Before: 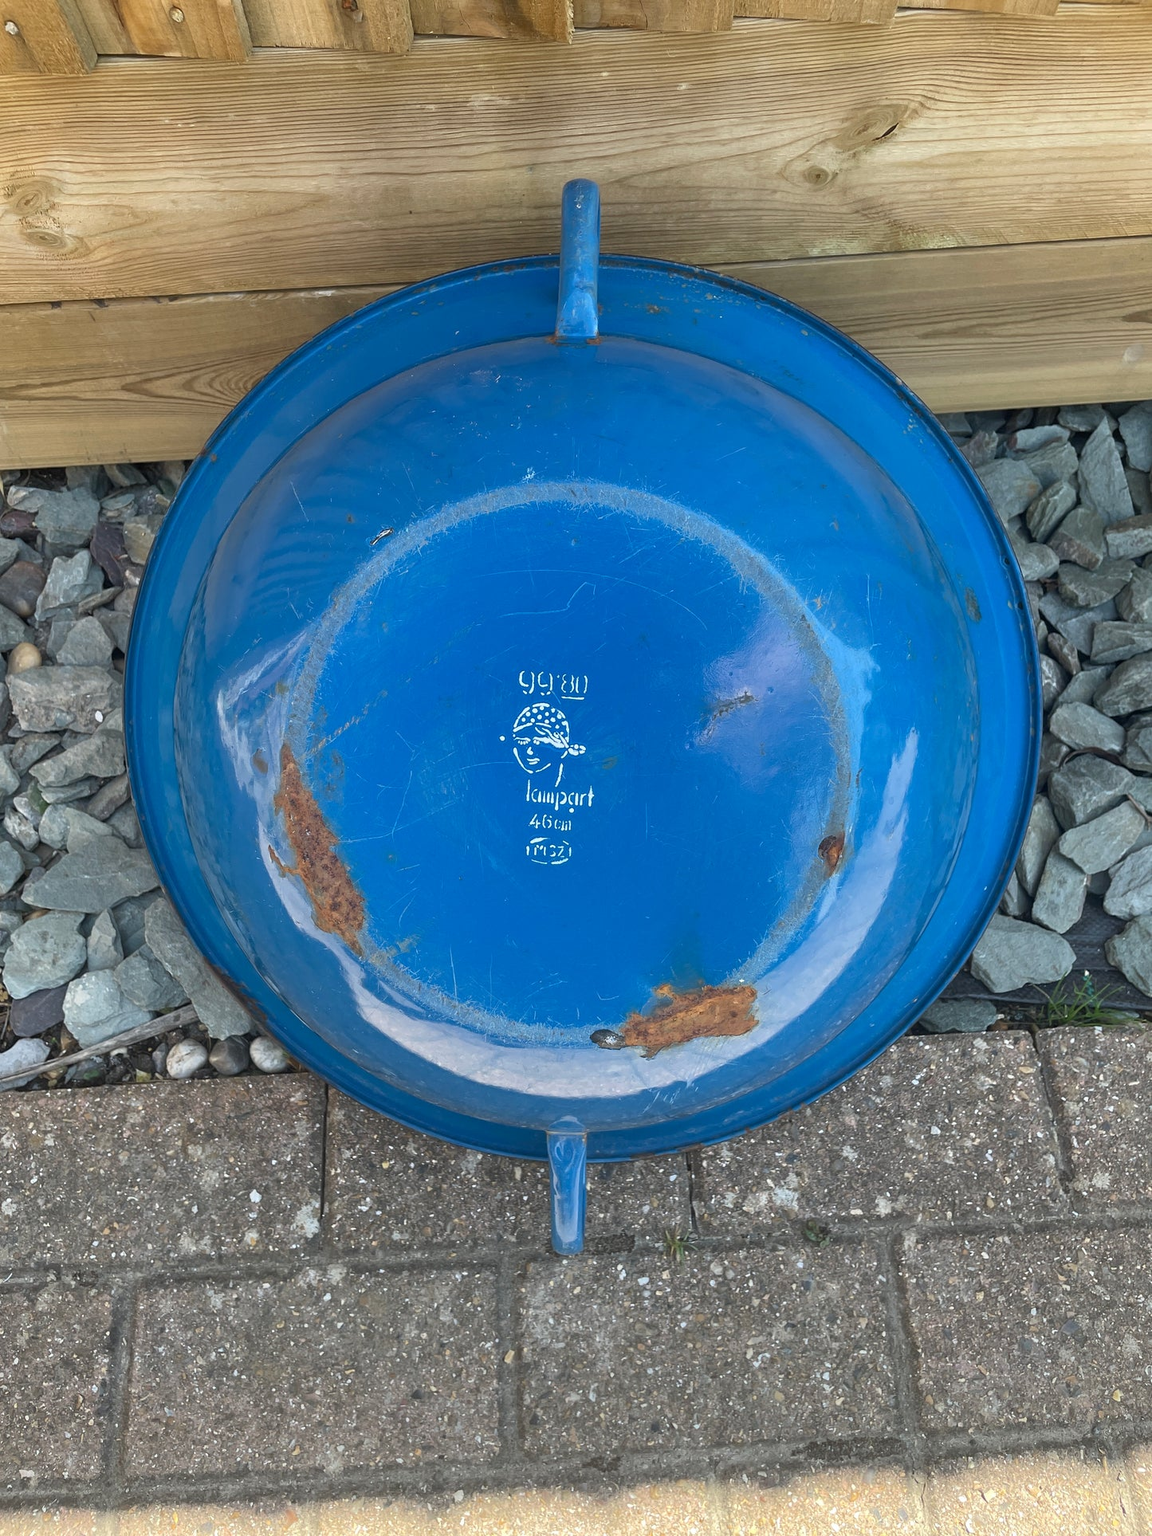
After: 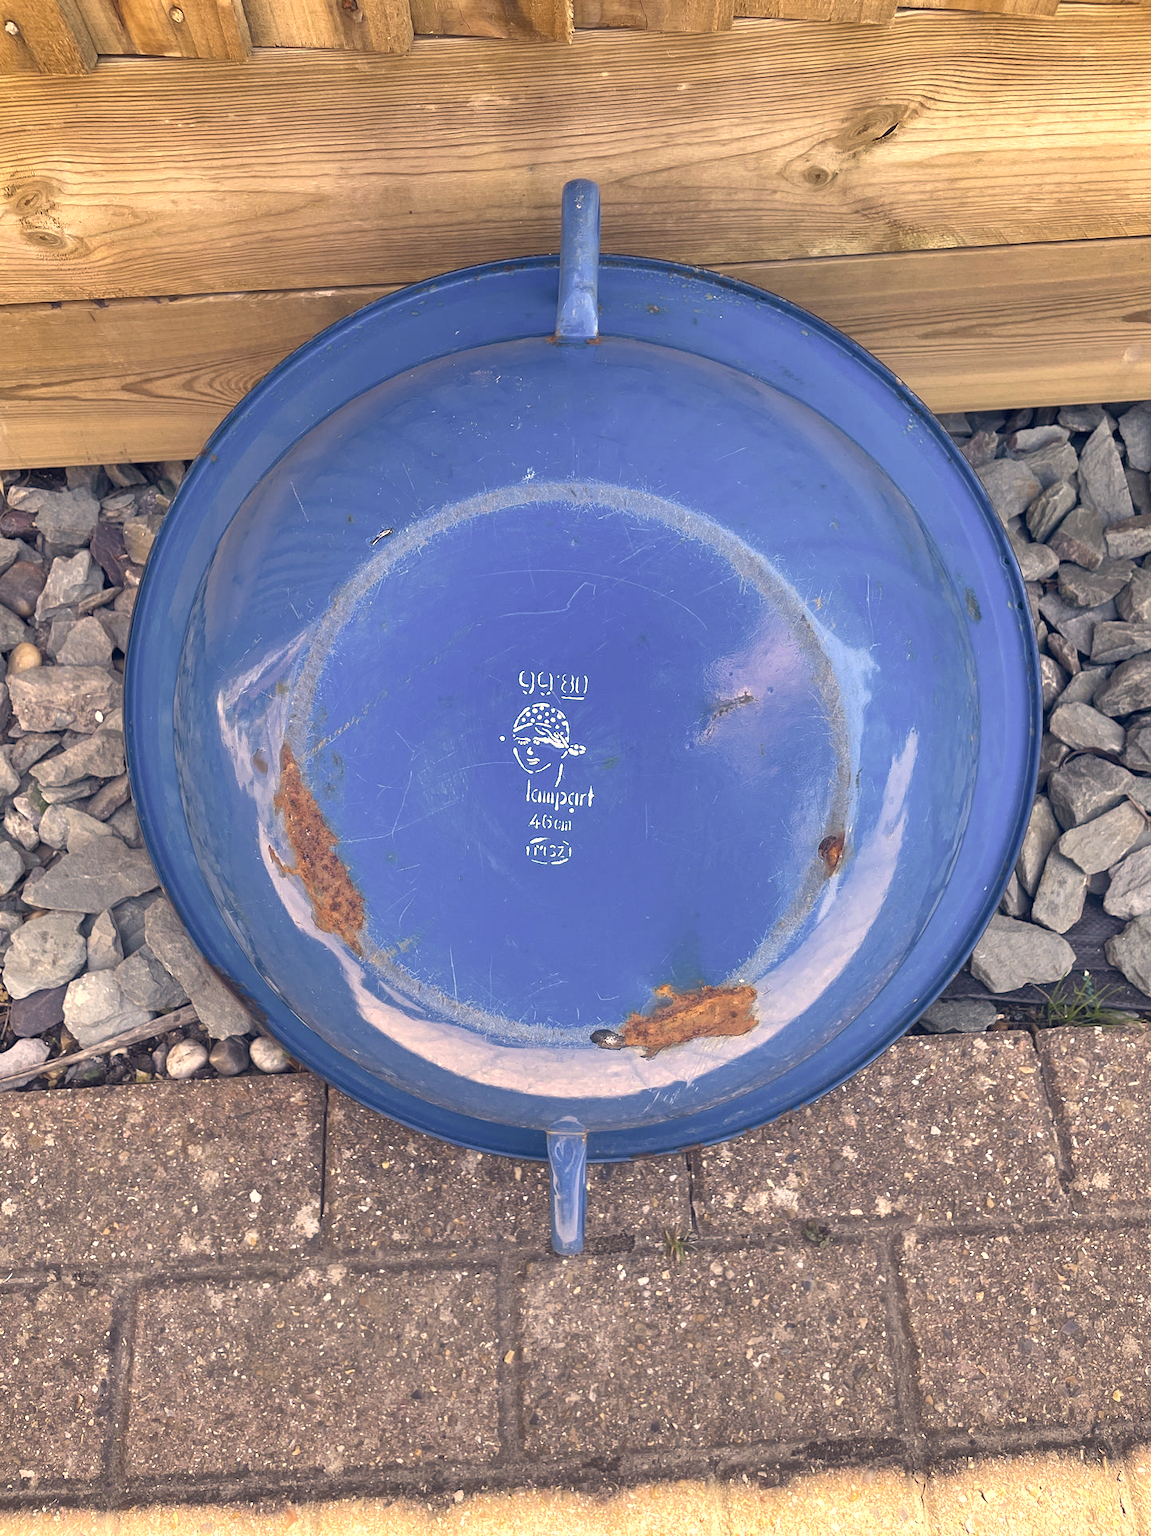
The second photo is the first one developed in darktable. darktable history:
exposure: black level correction 0.001, exposure 0.499 EV, compensate highlight preservation false
color balance rgb: power › hue 213.88°, perceptual saturation grading › global saturation 3.38%, global vibrance 20%
shadows and highlights: soften with gaussian
color correction: highlights a* 19.76, highlights b* 27.4, shadows a* 3.43, shadows b* -17.31, saturation 0.728
